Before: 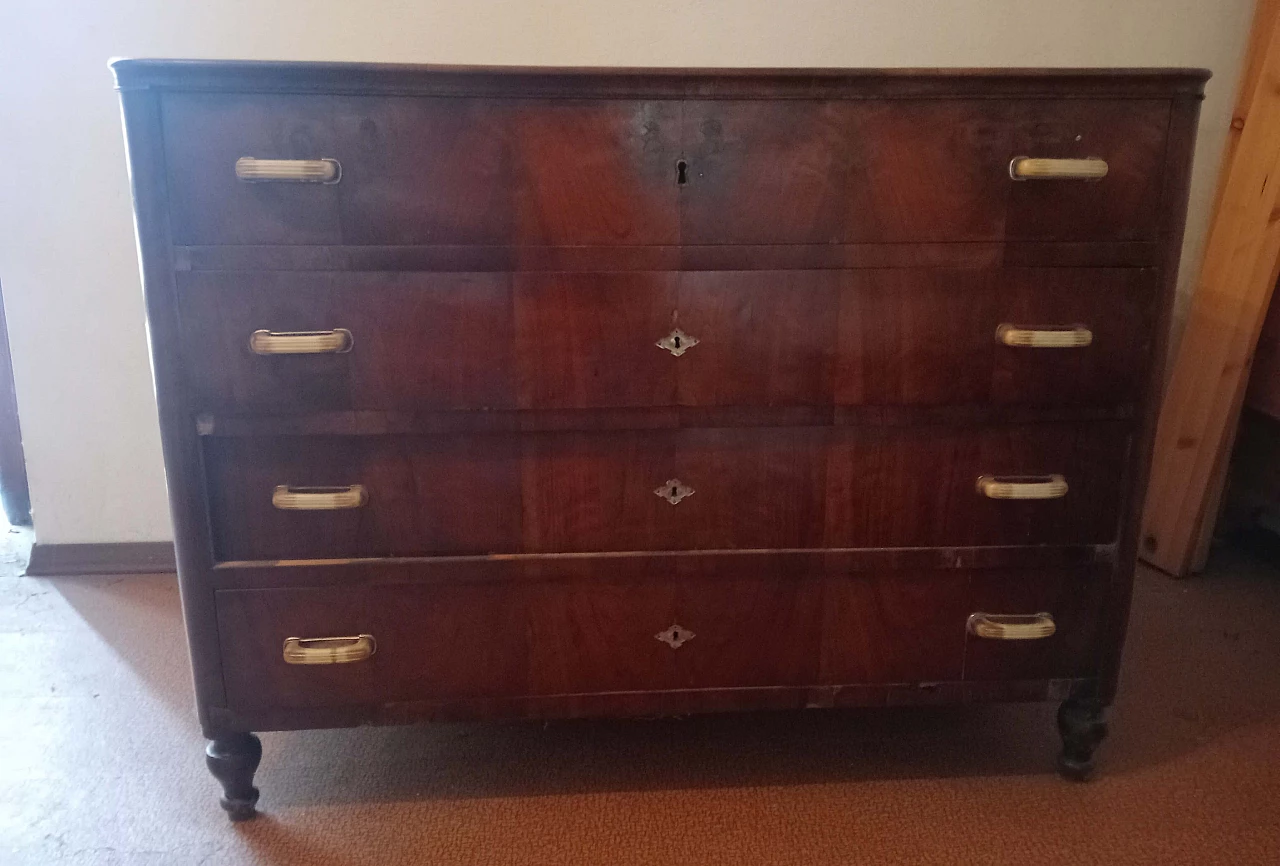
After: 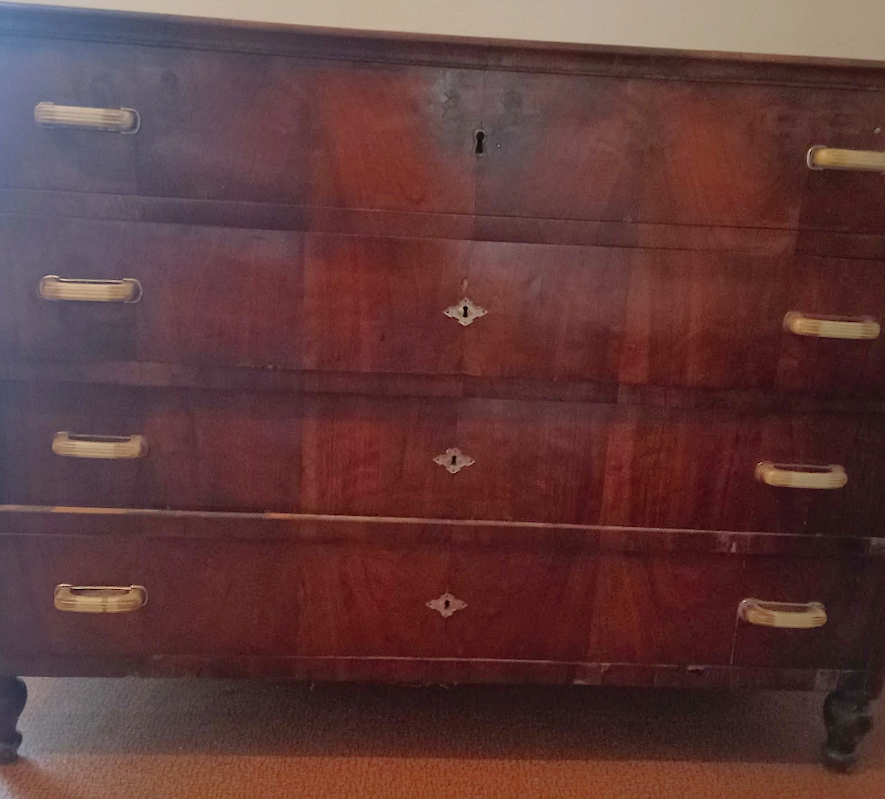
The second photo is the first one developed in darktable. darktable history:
shadows and highlights: on, module defaults
crop and rotate: angle -3.28°, left 14.27%, top 0.019%, right 10.849%, bottom 0.051%
